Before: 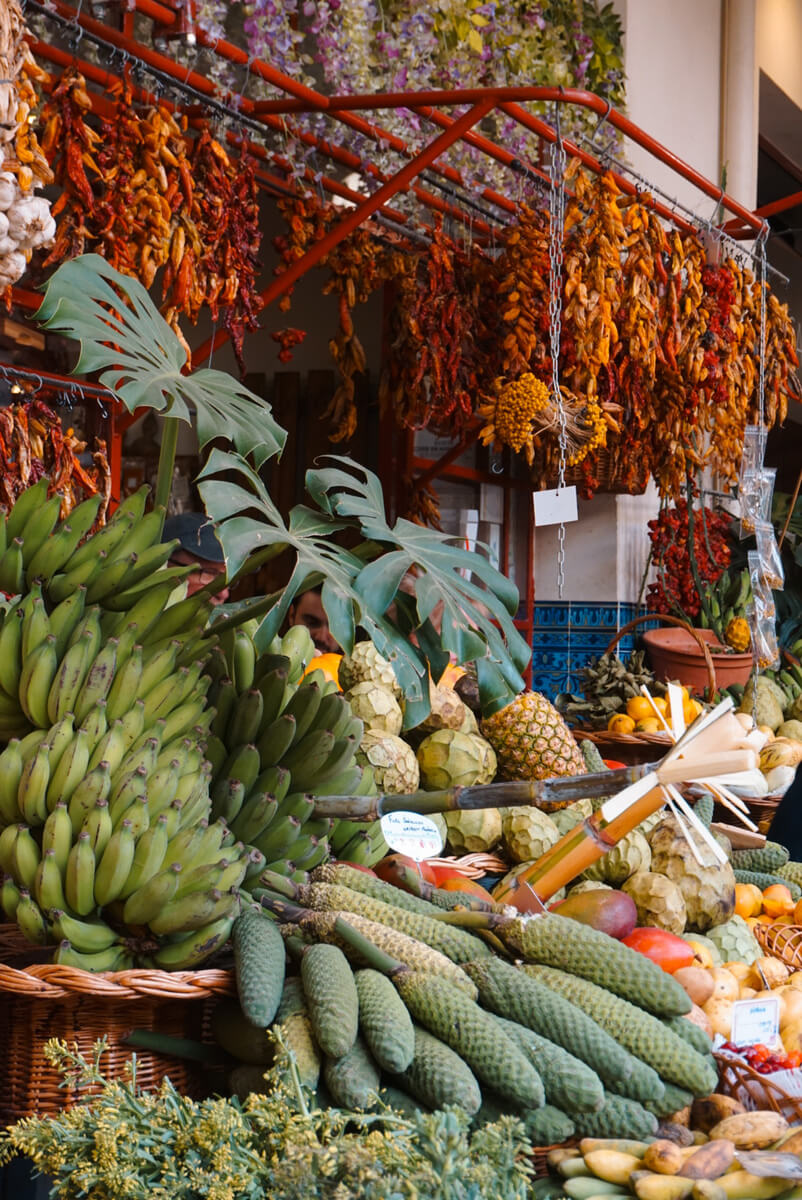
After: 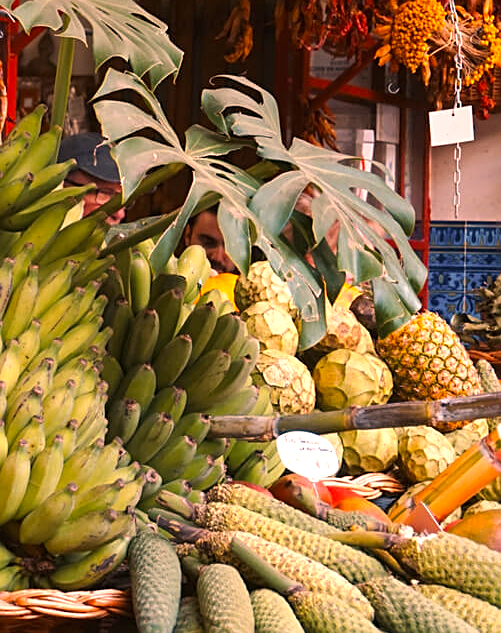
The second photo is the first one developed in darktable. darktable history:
color correction: highlights a* 21.83, highlights b* 22
exposure: black level correction 0, exposure 0.695 EV, compensate highlight preservation false
crop: left 13.091%, top 31.703%, right 24.425%, bottom 15.497%
sharpen: on, module defaults
